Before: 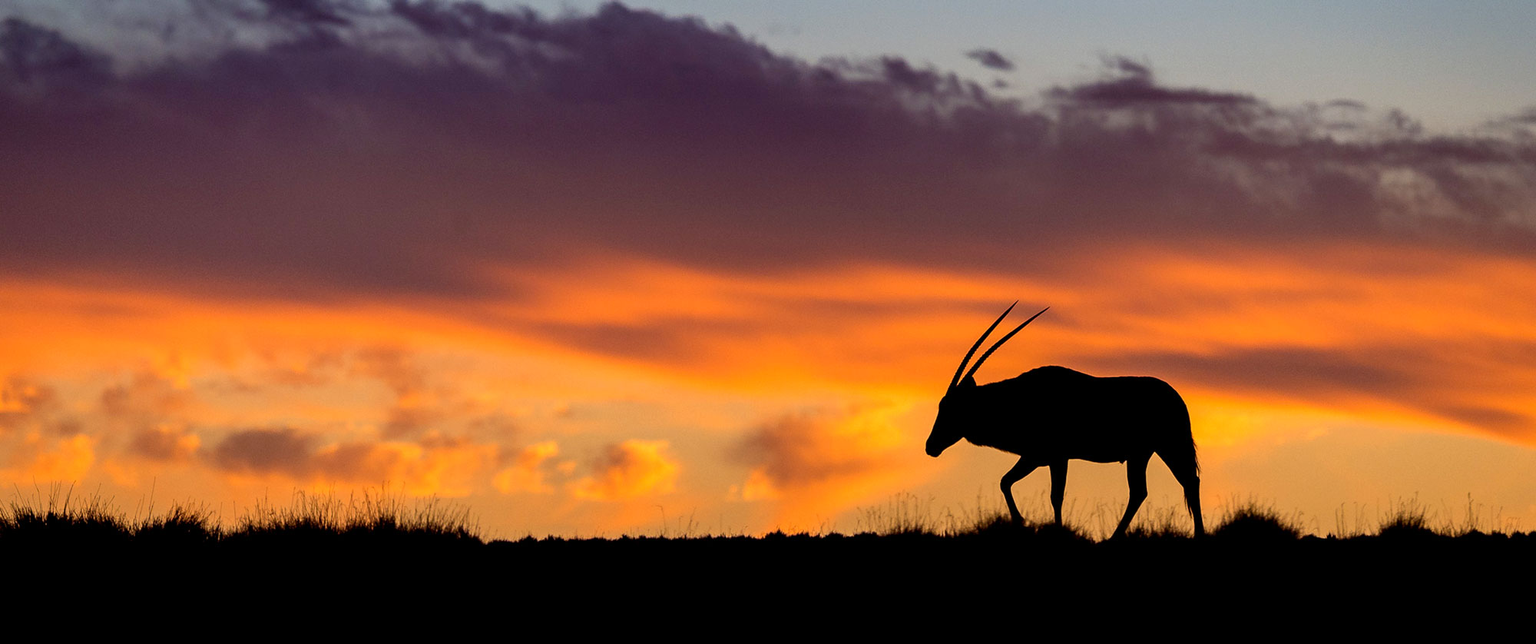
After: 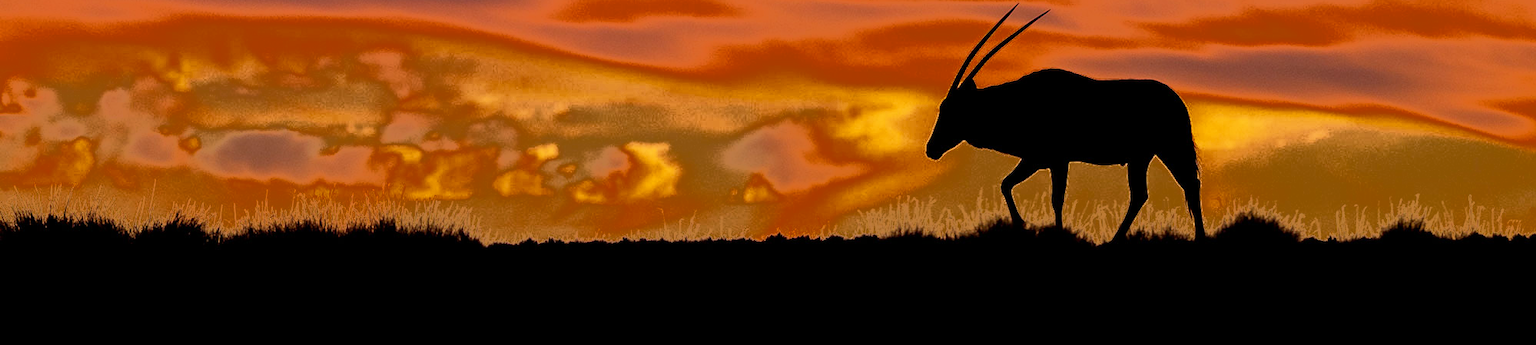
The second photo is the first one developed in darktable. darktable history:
crop and rotate: top 46.237%
fill light: exposure -0.73 EV, center 0.69, width 2.2
